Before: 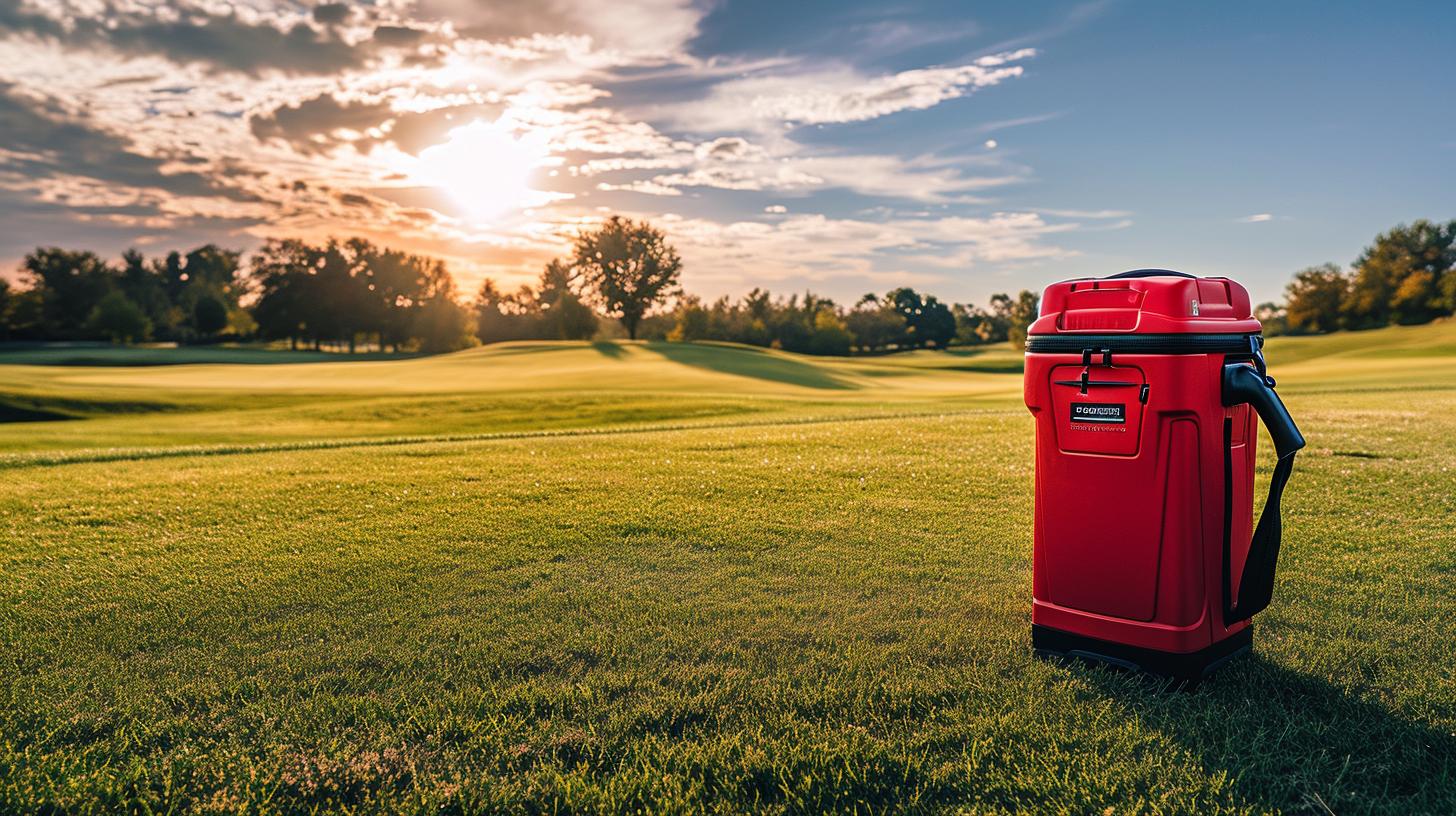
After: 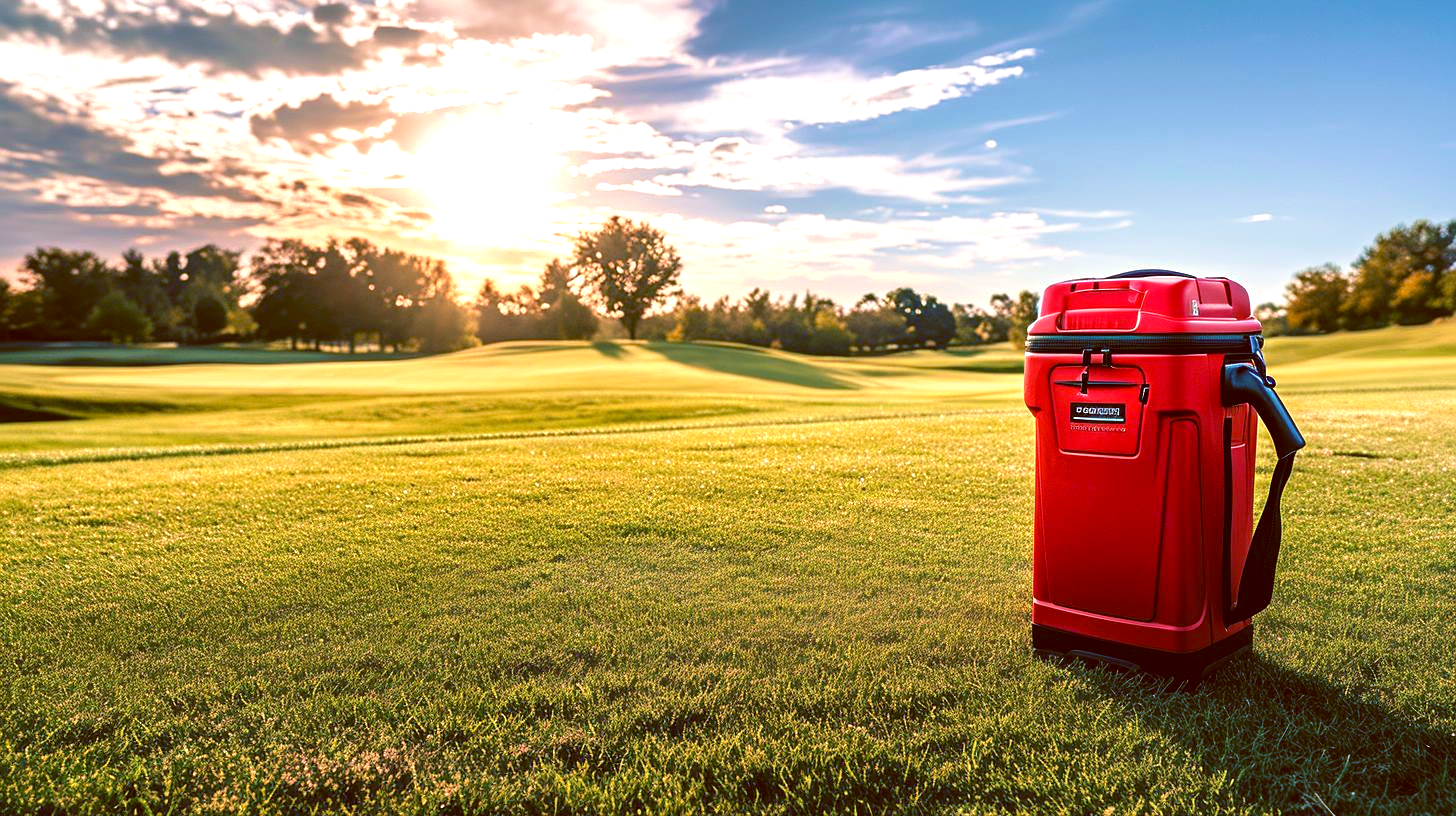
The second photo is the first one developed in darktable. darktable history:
exposure: exposure 0.74 EV, compensate highlight preservation false
base curve: preserve colors none
velvia: on, module defaults
color balance: lift [1, 1.015, 1.004, 0.985], gamma [1, 0.958, 0.971, 1.042], gain [1, 0.956, 0.977, 1.044]
